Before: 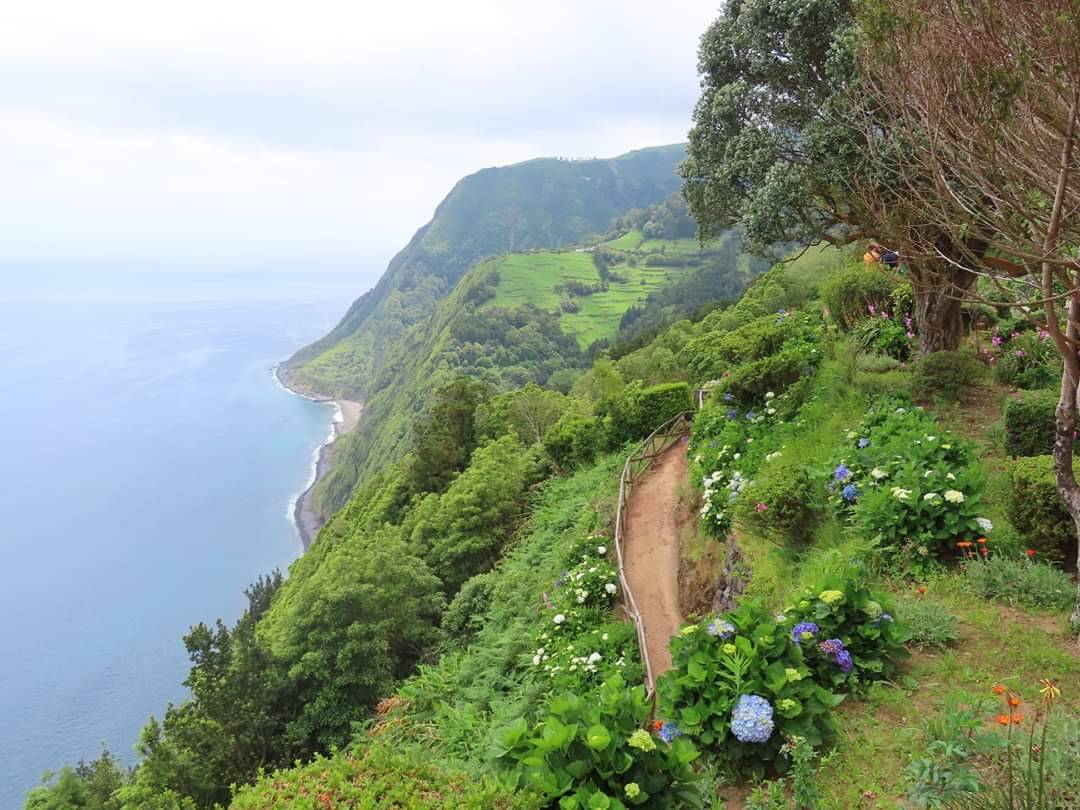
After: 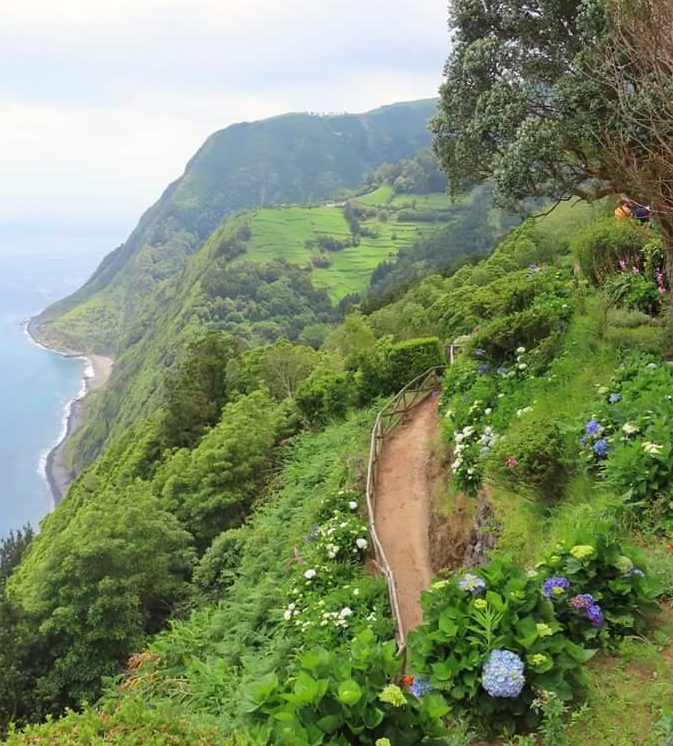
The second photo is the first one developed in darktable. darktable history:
color correction: highlights b* 2.98
tone equalizer: on, module defaults
crop and rotate: left 23.097%, top 5.643%, right 14.58%, bottom 2.248%
